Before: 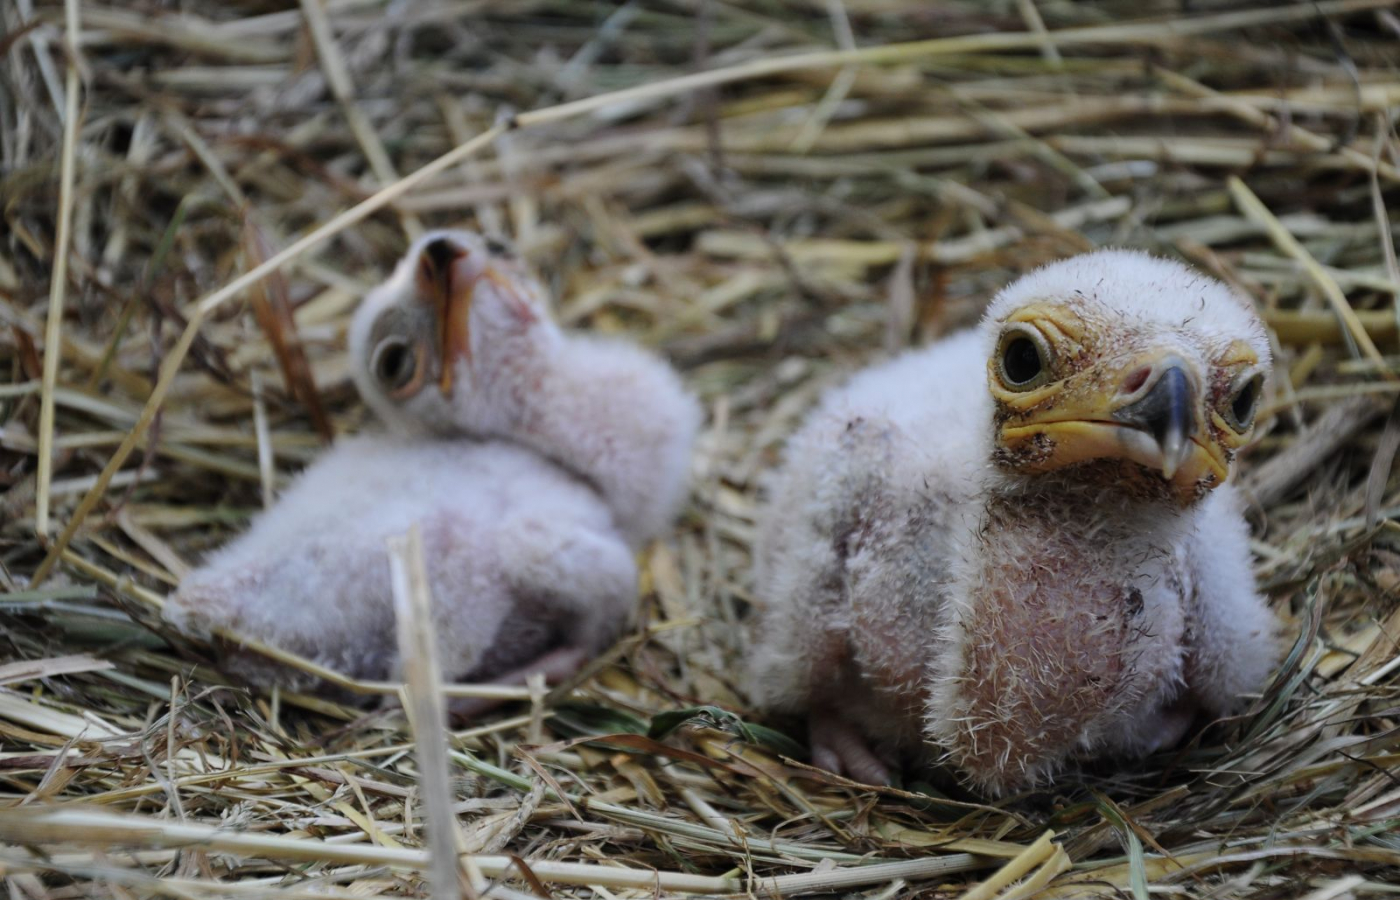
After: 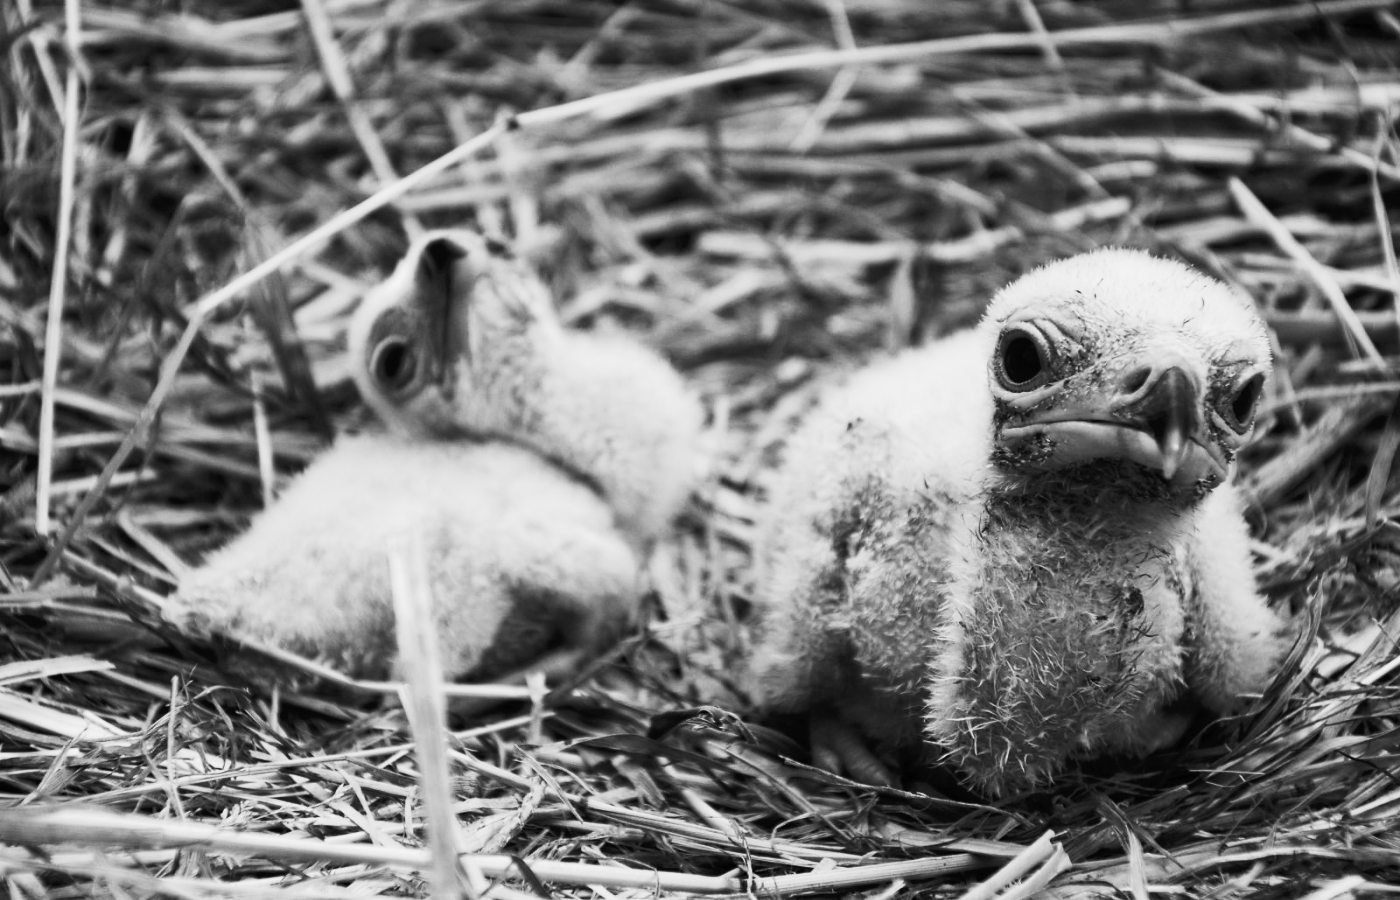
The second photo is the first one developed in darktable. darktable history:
color zones: curves: ch1 [(0, -0.014) (0.143, -0.013) (0.286, -0.013) (0.429, -0.016) (0.571, -0.019) (0.714, -0.015) (0.857, 0.002) (1, -0.014)]
tone curve: curves: ch0 [(0, 0) (0.003, 0.015) (0.011, 0.025) (0.025, 0.056) (0.044, 0.104) (0.069, 0.139) (0.1, 0.181) (0.136, 0.226) (0.177, 0.28) (0.224, 0.346) (0.277, 0.42) (0.335, 0.505) (0.399, 0.594) (0.468, 0.699) (0.543, 0.776) (0.623, 0.848) (0.709, 0.893) (0.801, 0.93) (0.898, 0.97) (1, 1)], preserve colors none
contrast brightness saturation: contrast 0.19, brightness -0.11, saturation 0.21
